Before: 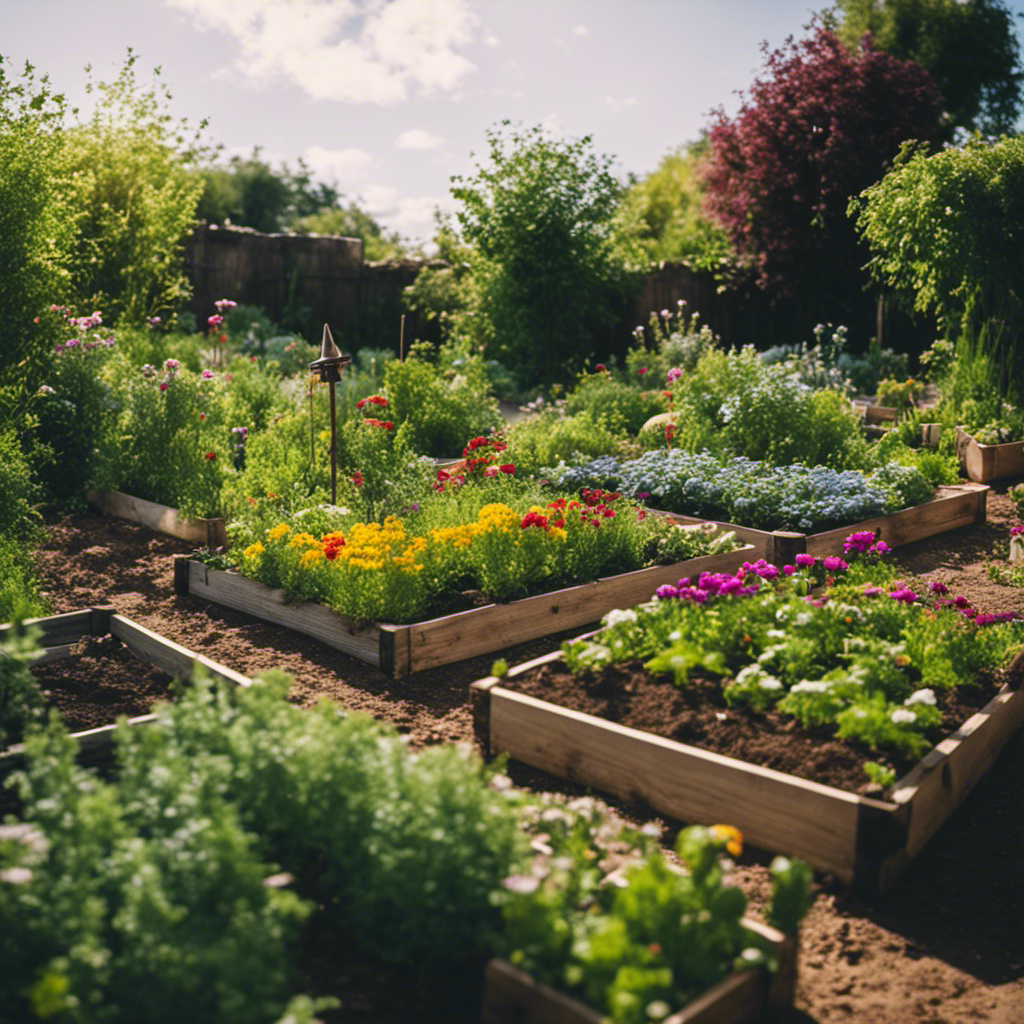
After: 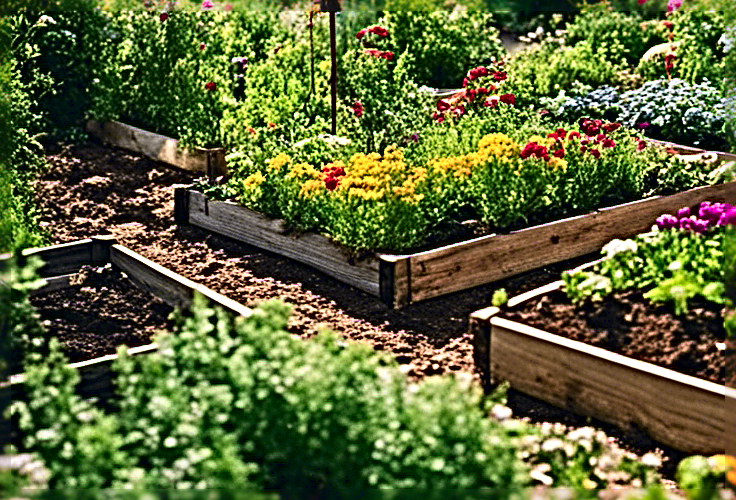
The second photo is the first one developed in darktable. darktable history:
color calibration: output R [0.972, 0.068, -0.094, 0], output G [-0.178, 1.216, -0.086, 0], output B [0.095, -0.136, 0.98, 0], illuminant as shot in camera, x 0.358, y 0.373, temperature 4628.91 K
sharpen: radius 4.016, amount 1.998
crop: top 36.171%, right 28.041%, bottom 14.987%
tone curve: curves: ch0 [(0, 0.011) (0.053, 0.026) (0.174, 0.115) (0.416, 0.417) (0.697, 0.758) (0.852, 0.902) (0.991, 0.981)]; ch1 [(0, 0) (0.264, 0.22) (0.407, 0.373) (0.463, 0.457) (0.492, 0.5) (0.512, 0.511) (0.54, 0.543) (0.585, 0.617) (0.659, 0.686) (0.78, 0.8) (1, 1)]; ch2 [(0, 0) (0.438, 0.449) (0.473, 0.469) (0.503, 0.5) (0.523, 0.534) (0.562, 0.591) (0.612, 0.627) (0.701, 0.707) (1, 1)], color space Lab, independent channels, preserve colors none
local contrast: highlights 104%, shadows 101%, detail 119%, midtone range 0.2
